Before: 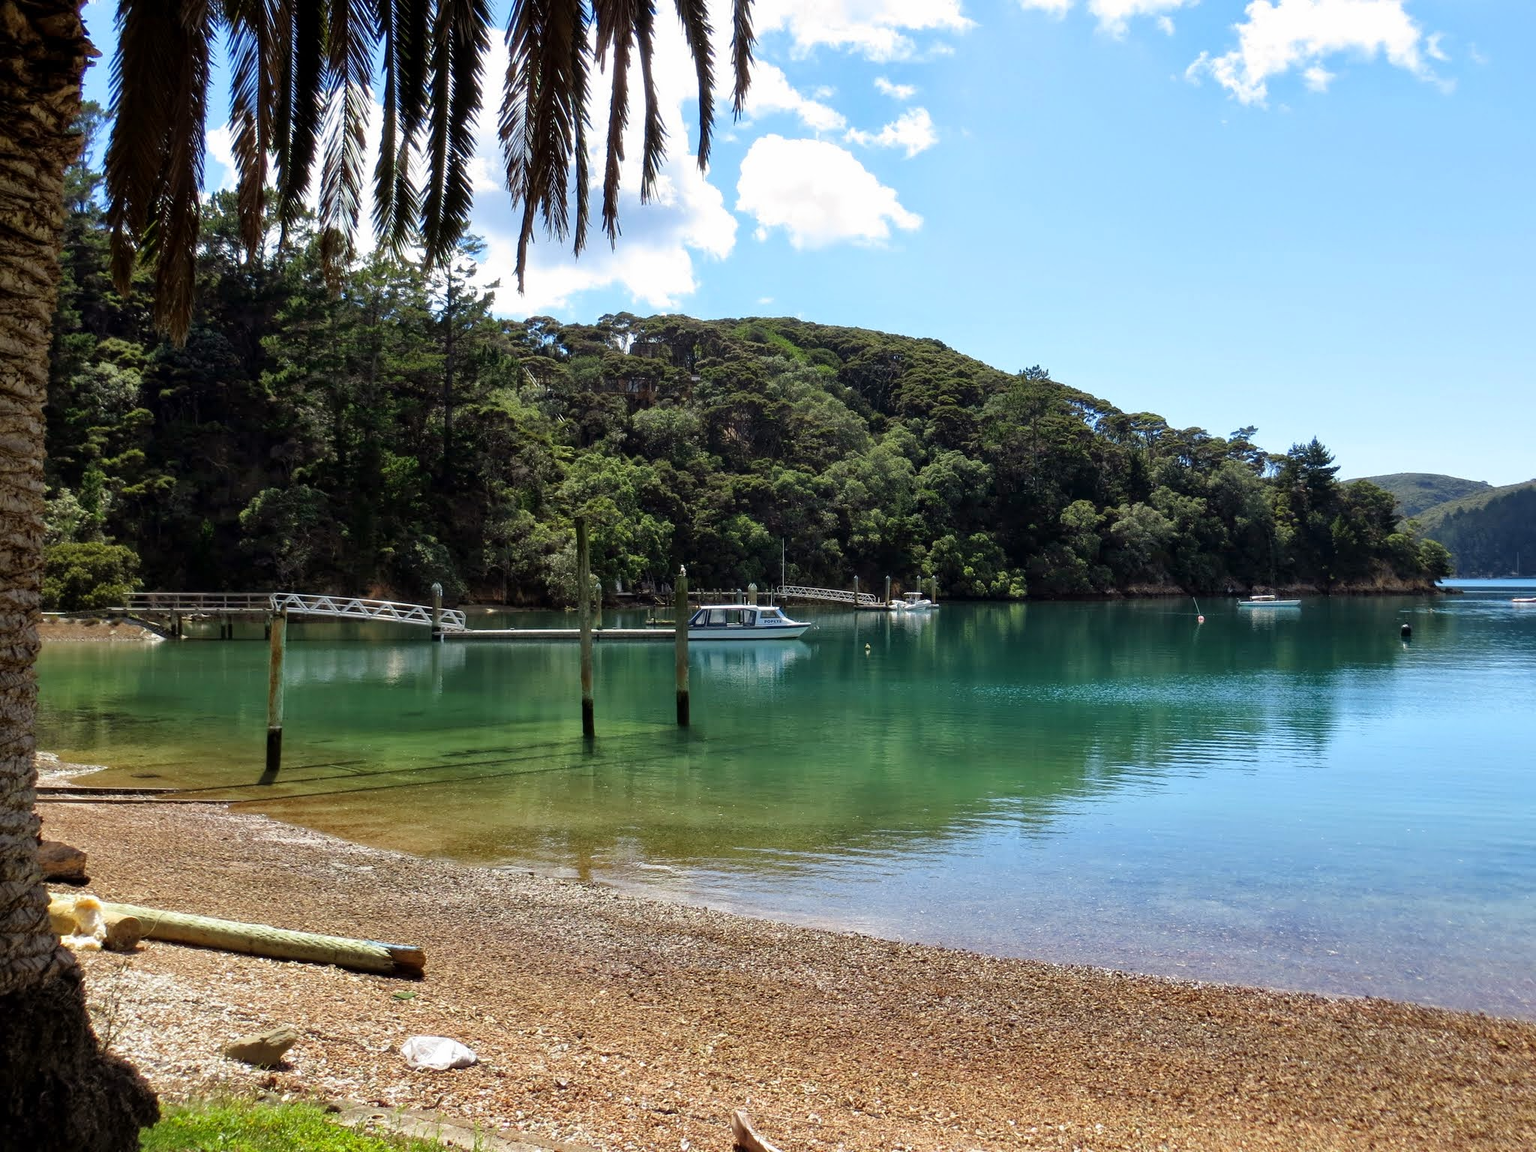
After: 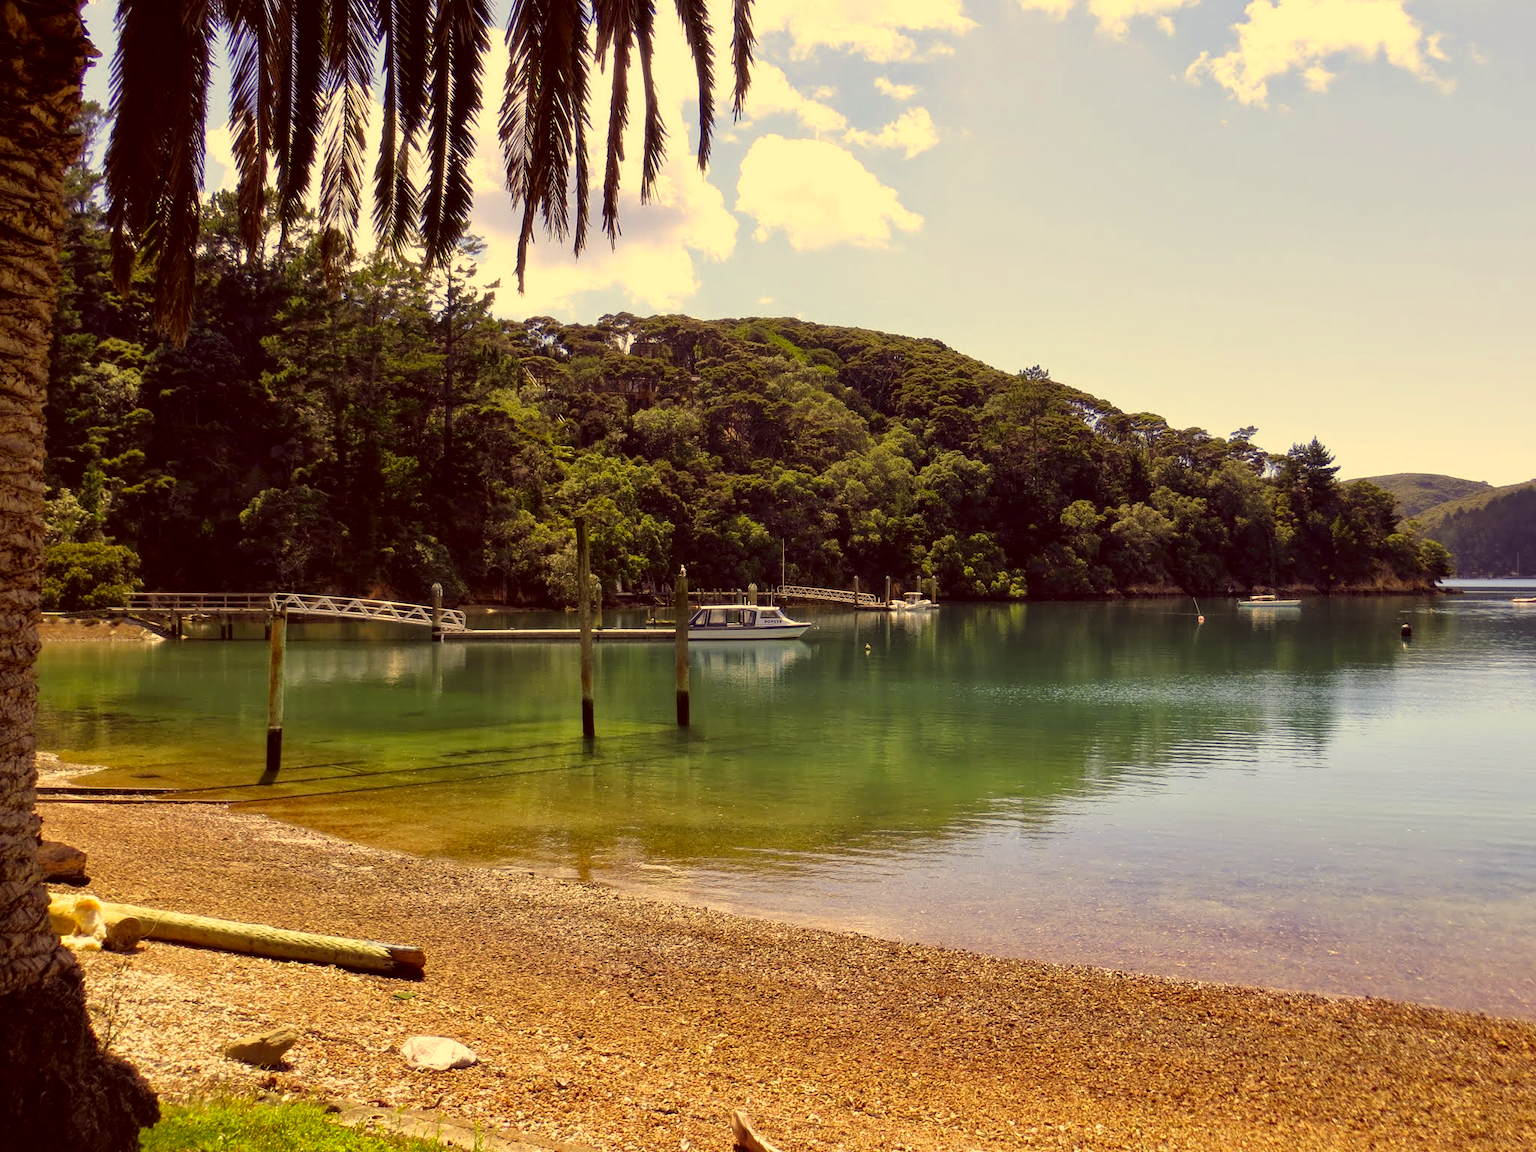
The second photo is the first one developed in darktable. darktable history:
color correction: highlights a* 9.89, highlights b* 39.44, shadows a* 14.25, shadows b* 3.48
